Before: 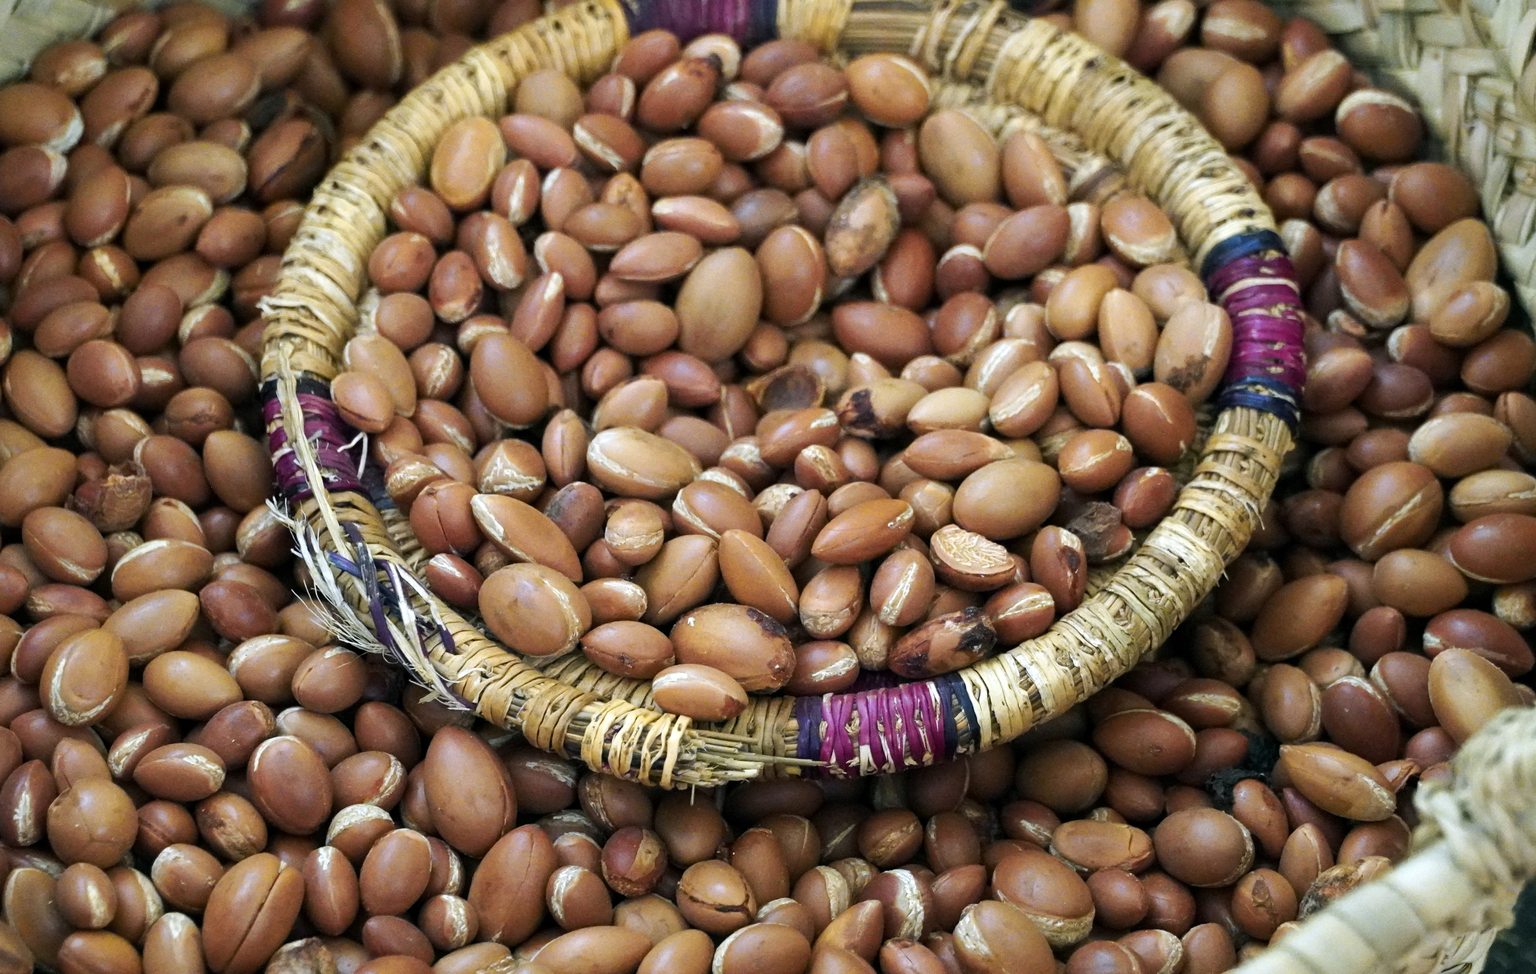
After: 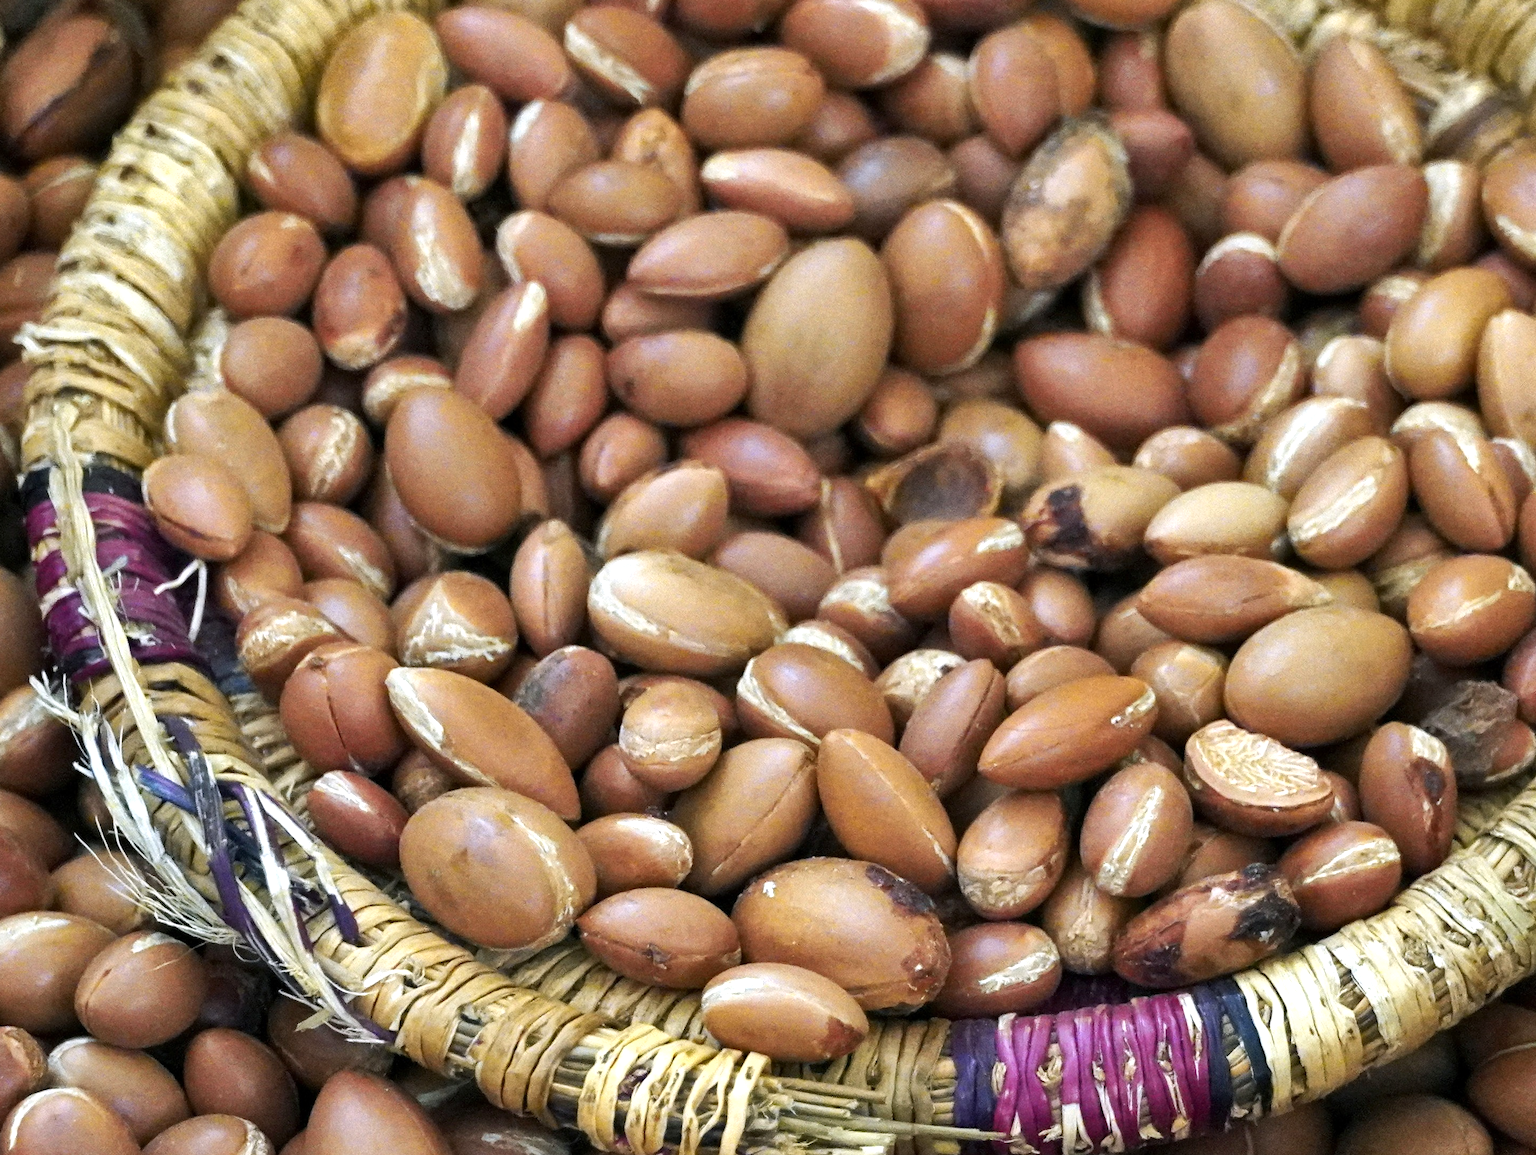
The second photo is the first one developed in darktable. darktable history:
exposure: exposure 0.295 EV, compensate highlight preservation false
crop: left 16.217%, top 11.365%, right 26.261%, bottom 20.416%
shadows and highlights: radius 105.85, shadows 40.43, highlights -71.85, low approximation 0.01, soften with gaussian
